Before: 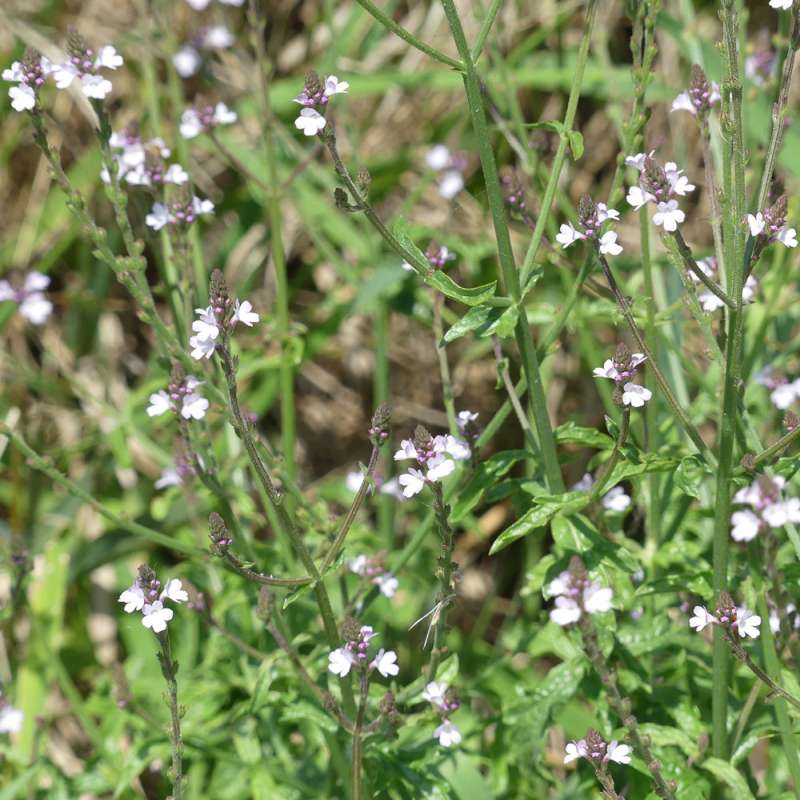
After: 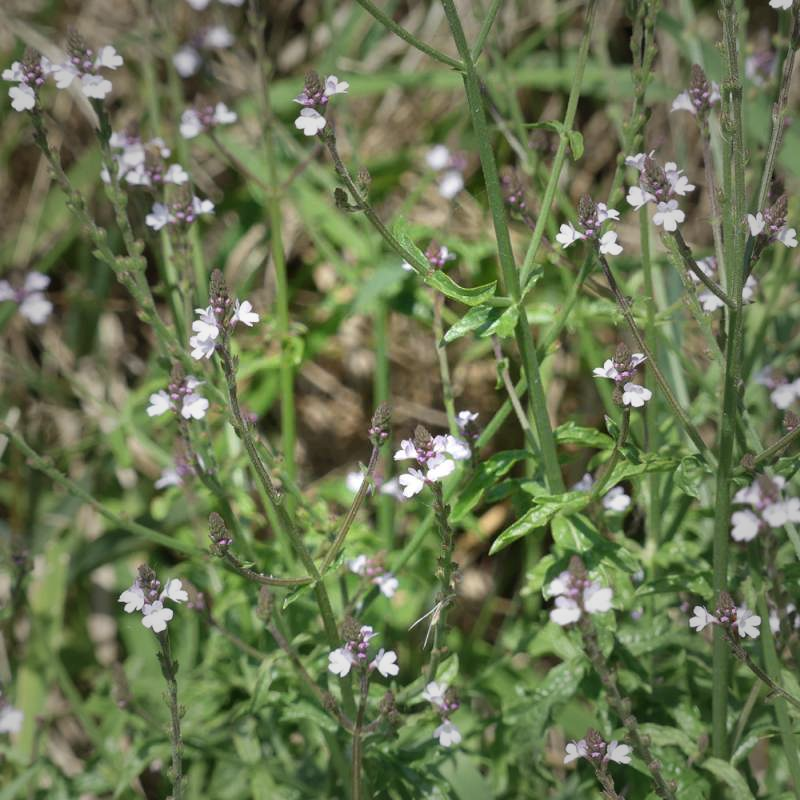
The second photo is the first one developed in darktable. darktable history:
vignetting: fall-off start 34.72%, fall-off radius 64.48%, brightness -0.421, saturation -0.204, width/height ratio 0.953, unbound false
